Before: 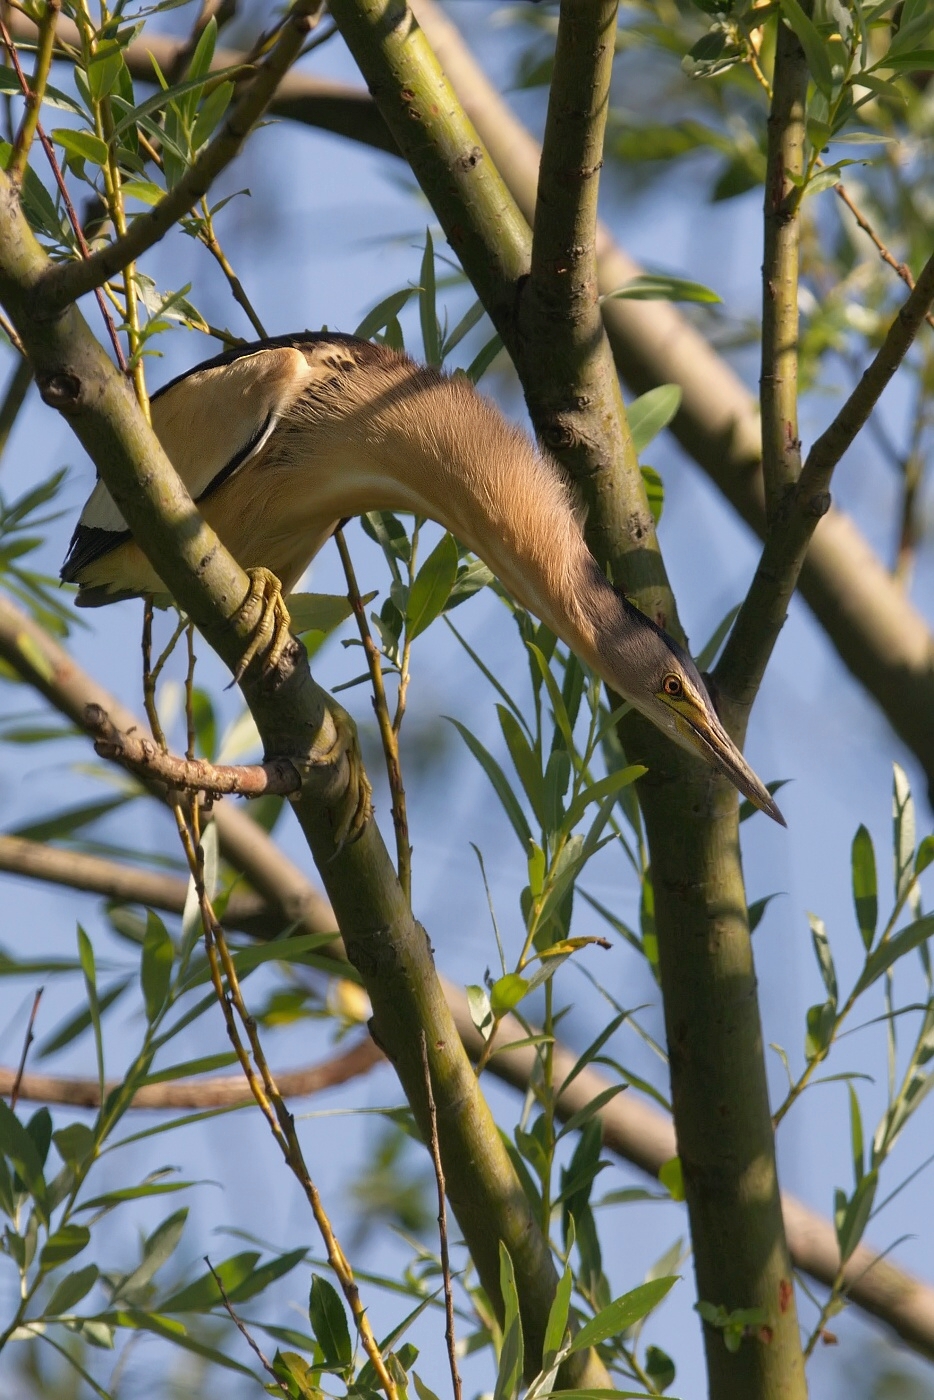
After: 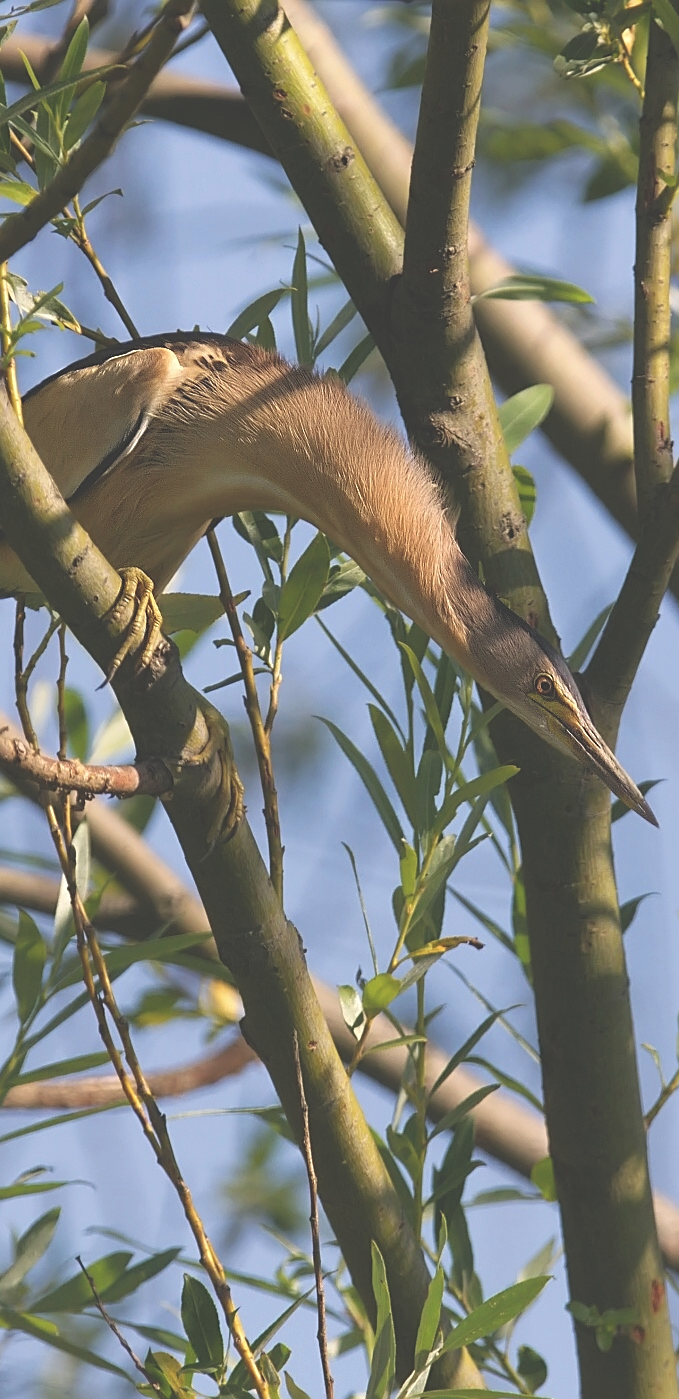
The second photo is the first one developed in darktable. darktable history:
exposure: black level correction -0.039, exposure 0.062 EV, compensate highlight preservation false
sharpen: on, module defaults
crop: left 13.803%, top 0%, right 13.406%
